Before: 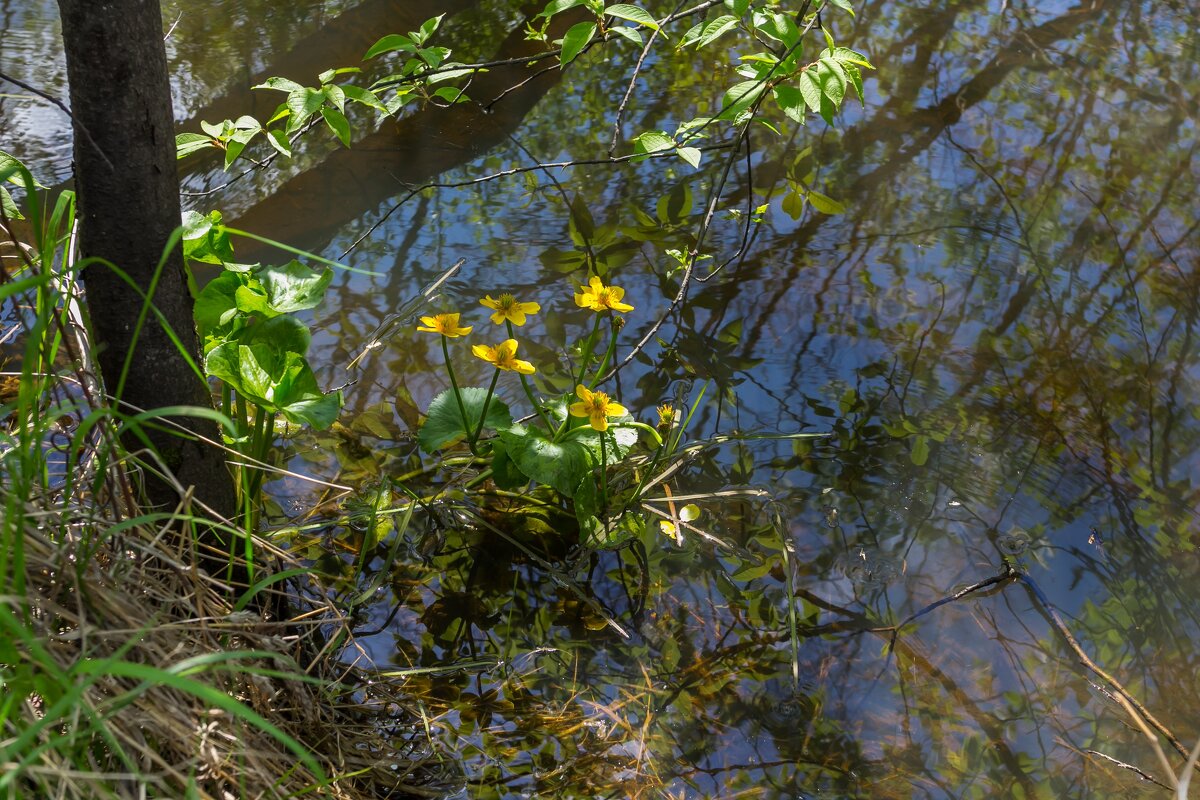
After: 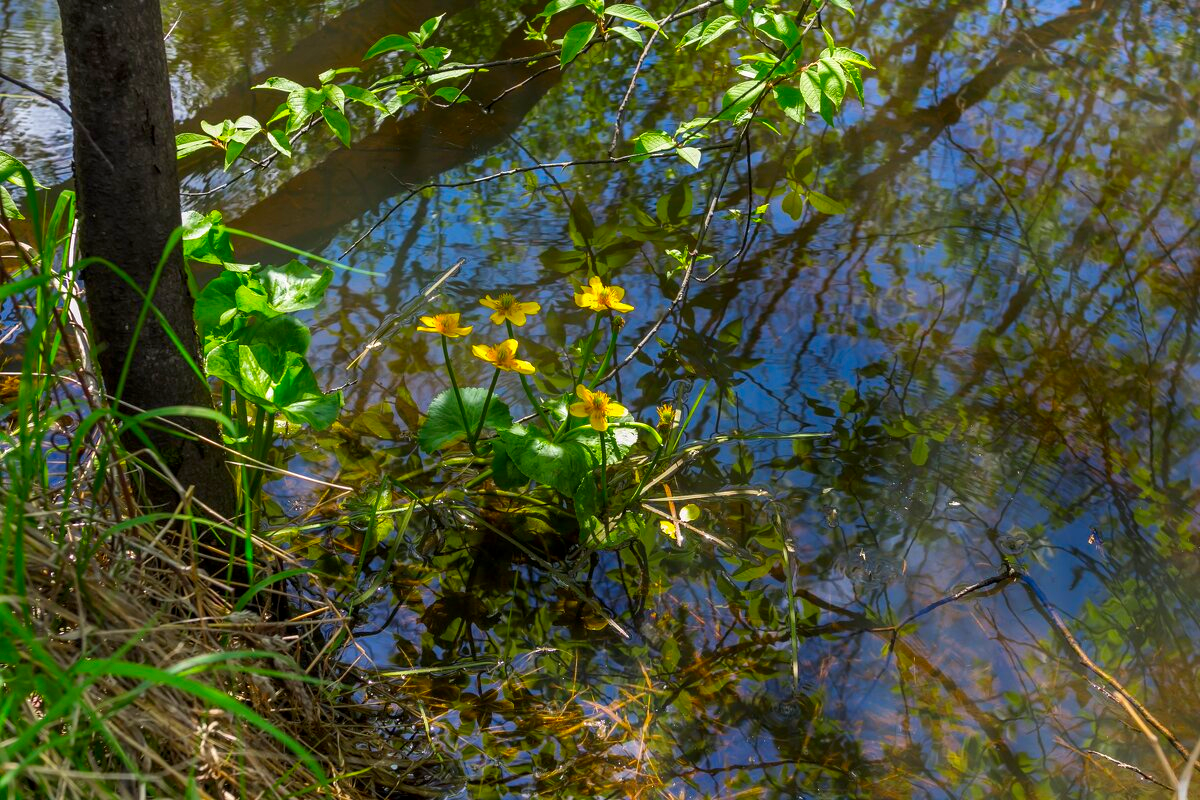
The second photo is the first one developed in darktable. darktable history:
local contrast: highlights 103%, shadows 97%, detail 119%, midtone range 0.2
contrast brightness saturation: saturation 0.508
